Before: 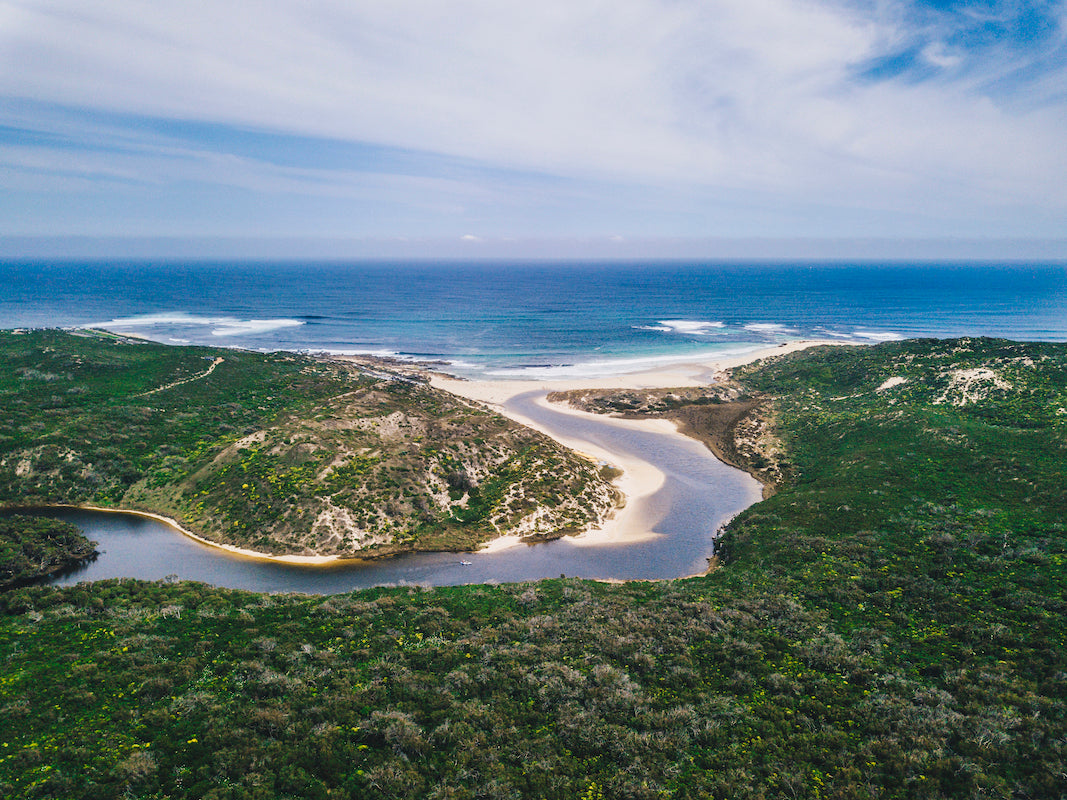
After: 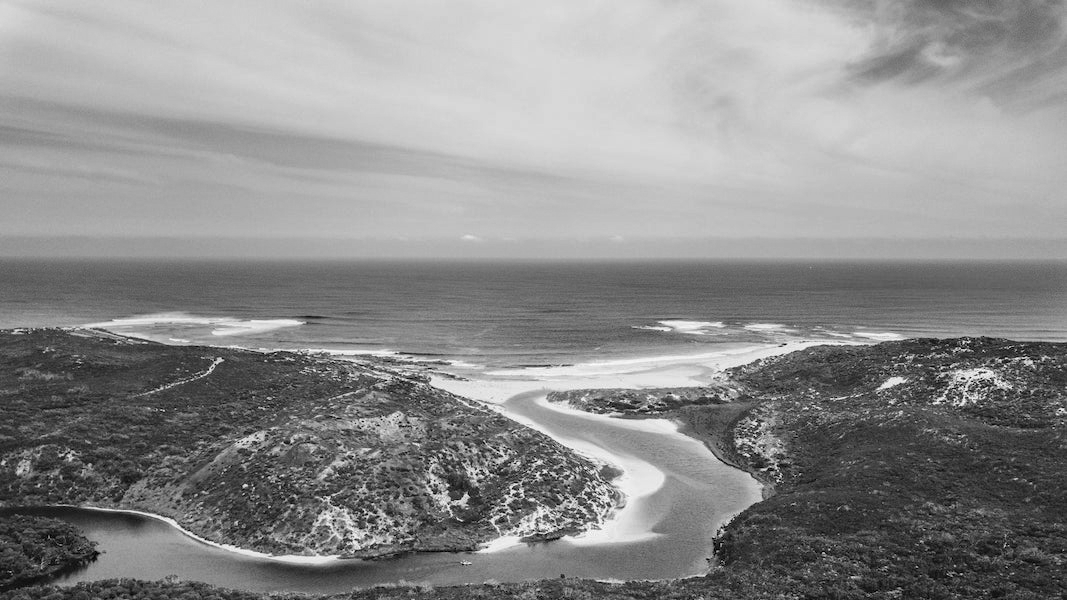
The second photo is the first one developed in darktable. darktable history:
crop: bottom 24.988%
haze removal: strength 0.25, distance 0.25, compatibility mode true, adaptive false
monochrome: on, module defaults
